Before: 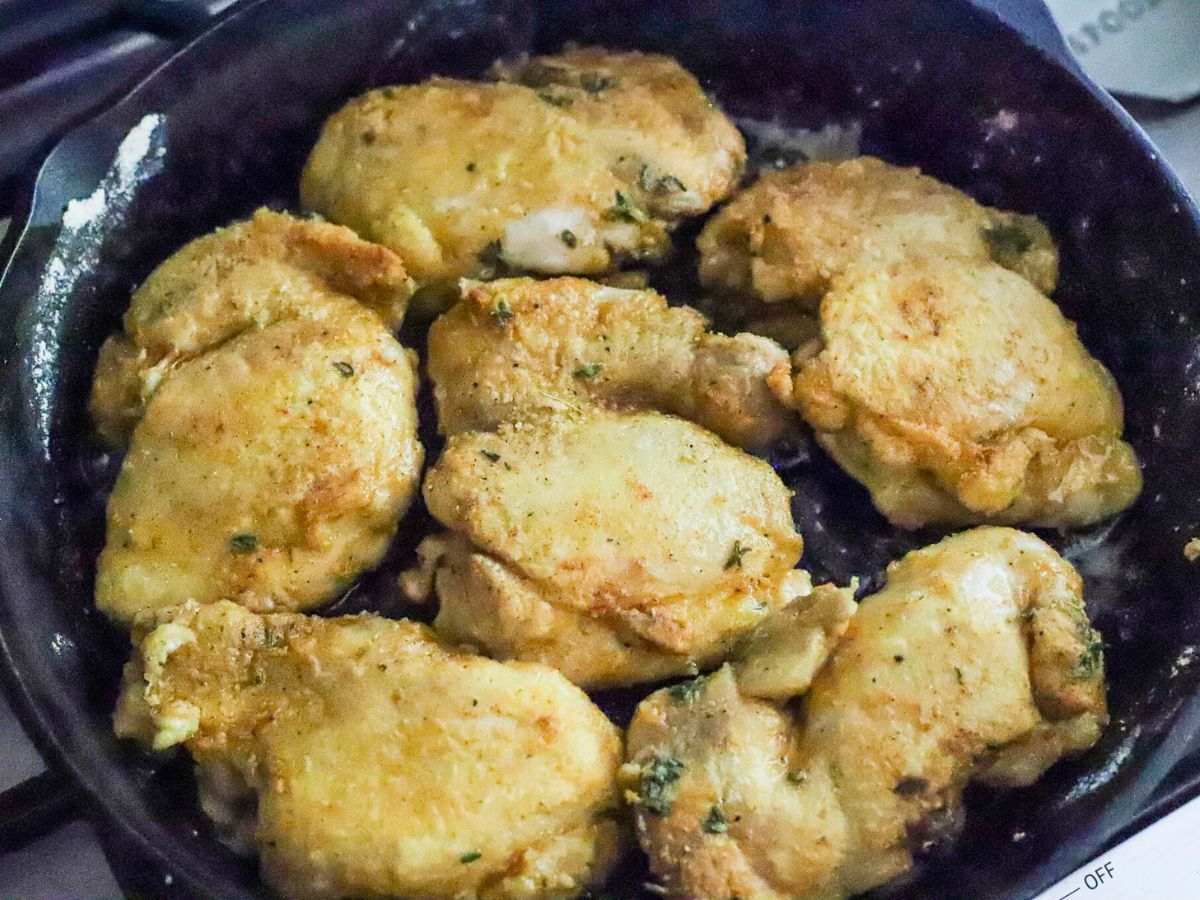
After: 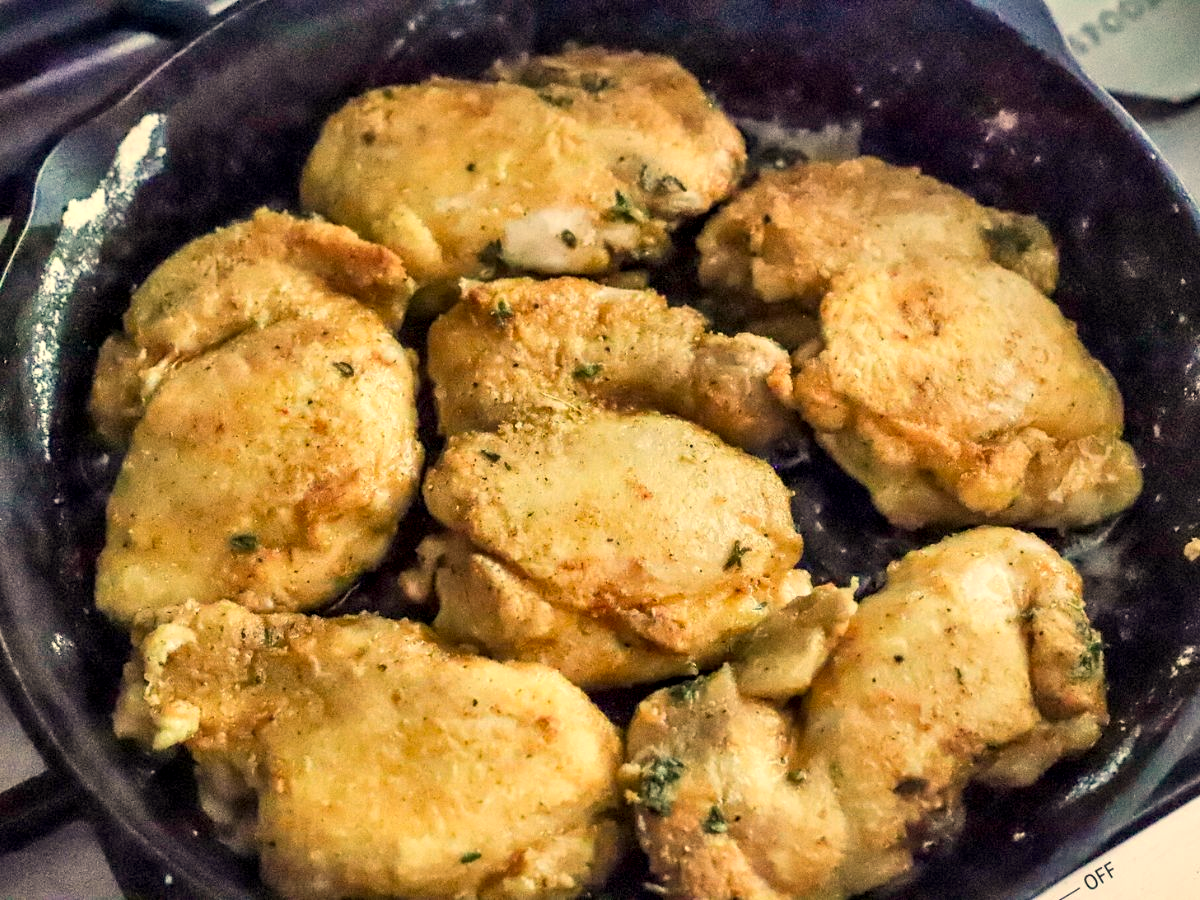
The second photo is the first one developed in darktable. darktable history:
contrast equalizer: y [[0.526, 0.53, 0.532, 0.532, 0.53, 0.525], [0.5 ×6], [0.5 ×6], [0 ×6], [0 ×6]]
shadows and highlights: white point adjustment 0.1, highlights -70, soften with gaussian
white balance: red 1.138, green 0.996, blue 0.812
